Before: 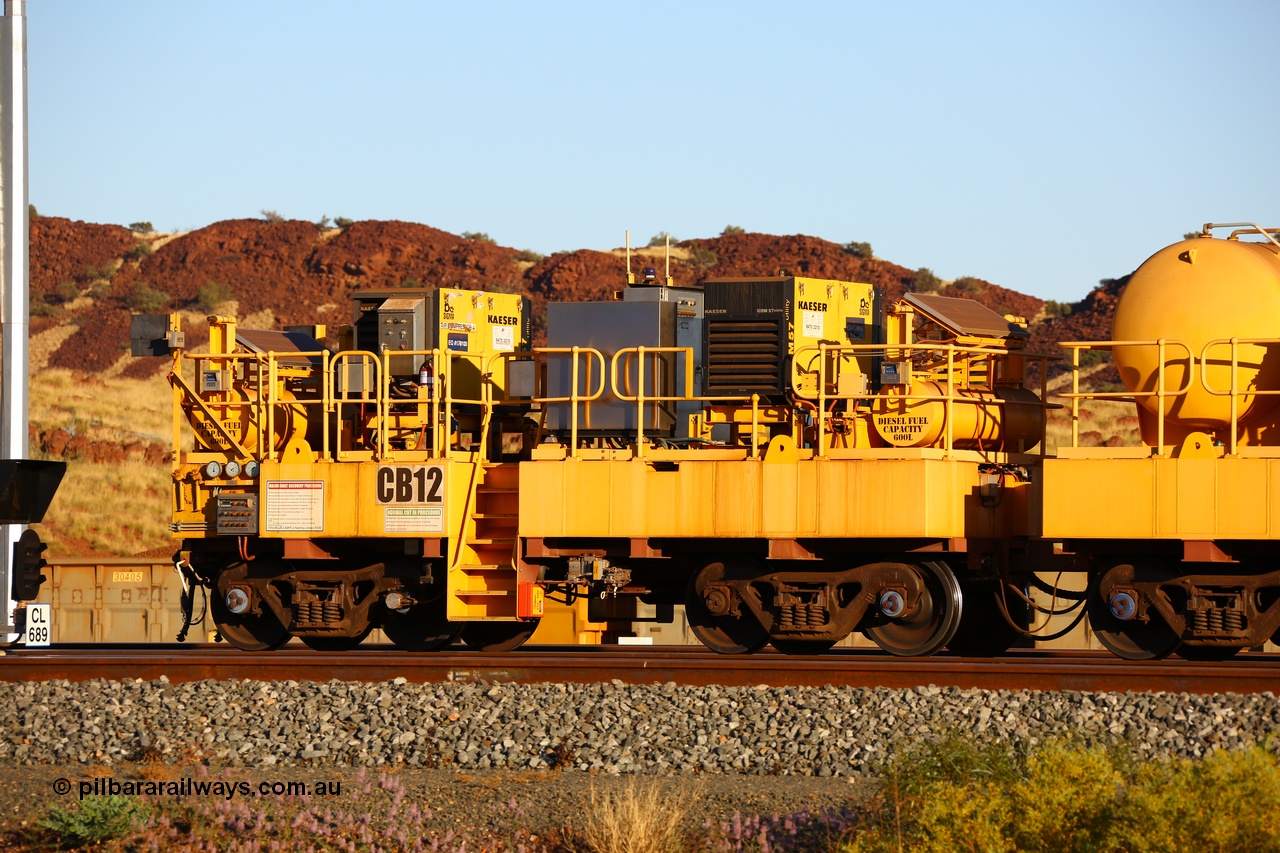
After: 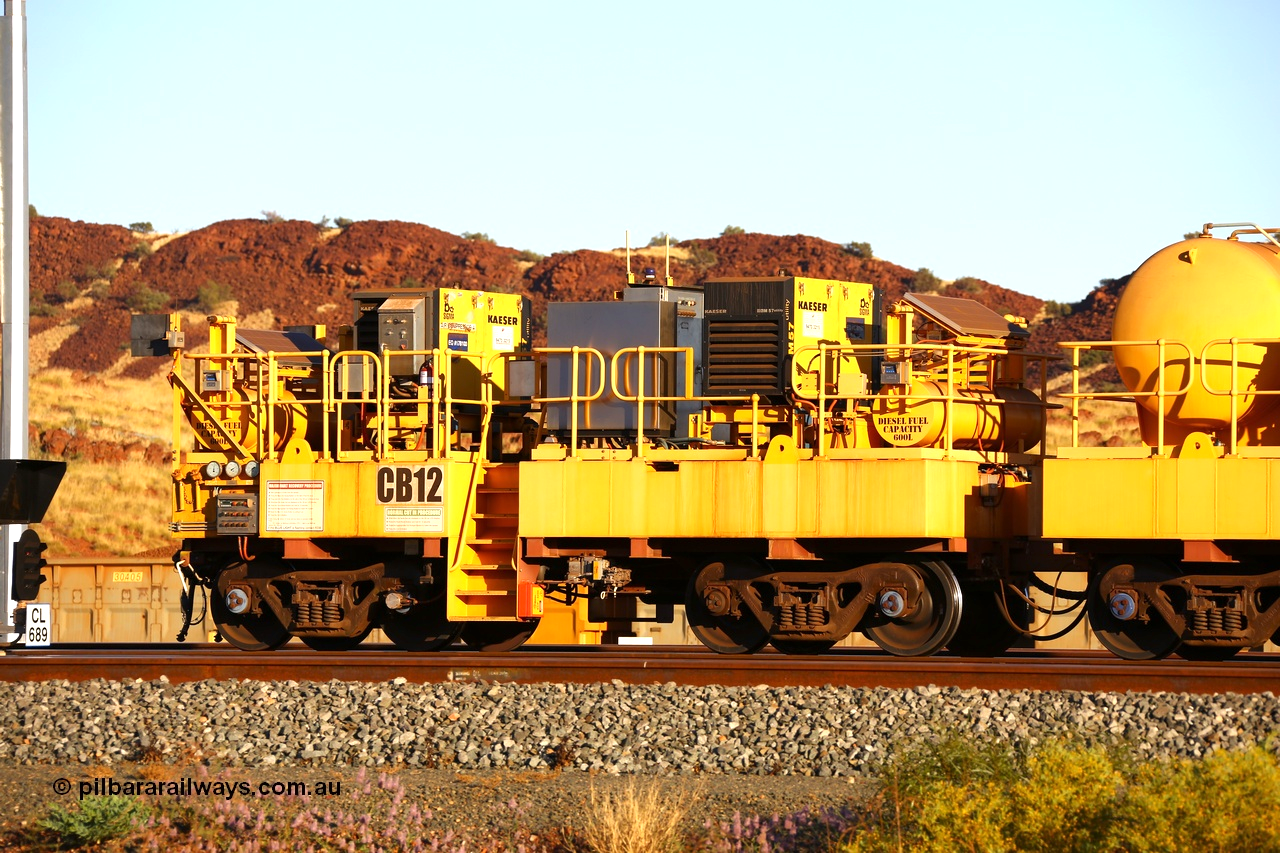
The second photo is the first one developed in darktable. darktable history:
exposure: exposure 0.557 EV, compensate exposure bias true, compensate highlight preservation false
